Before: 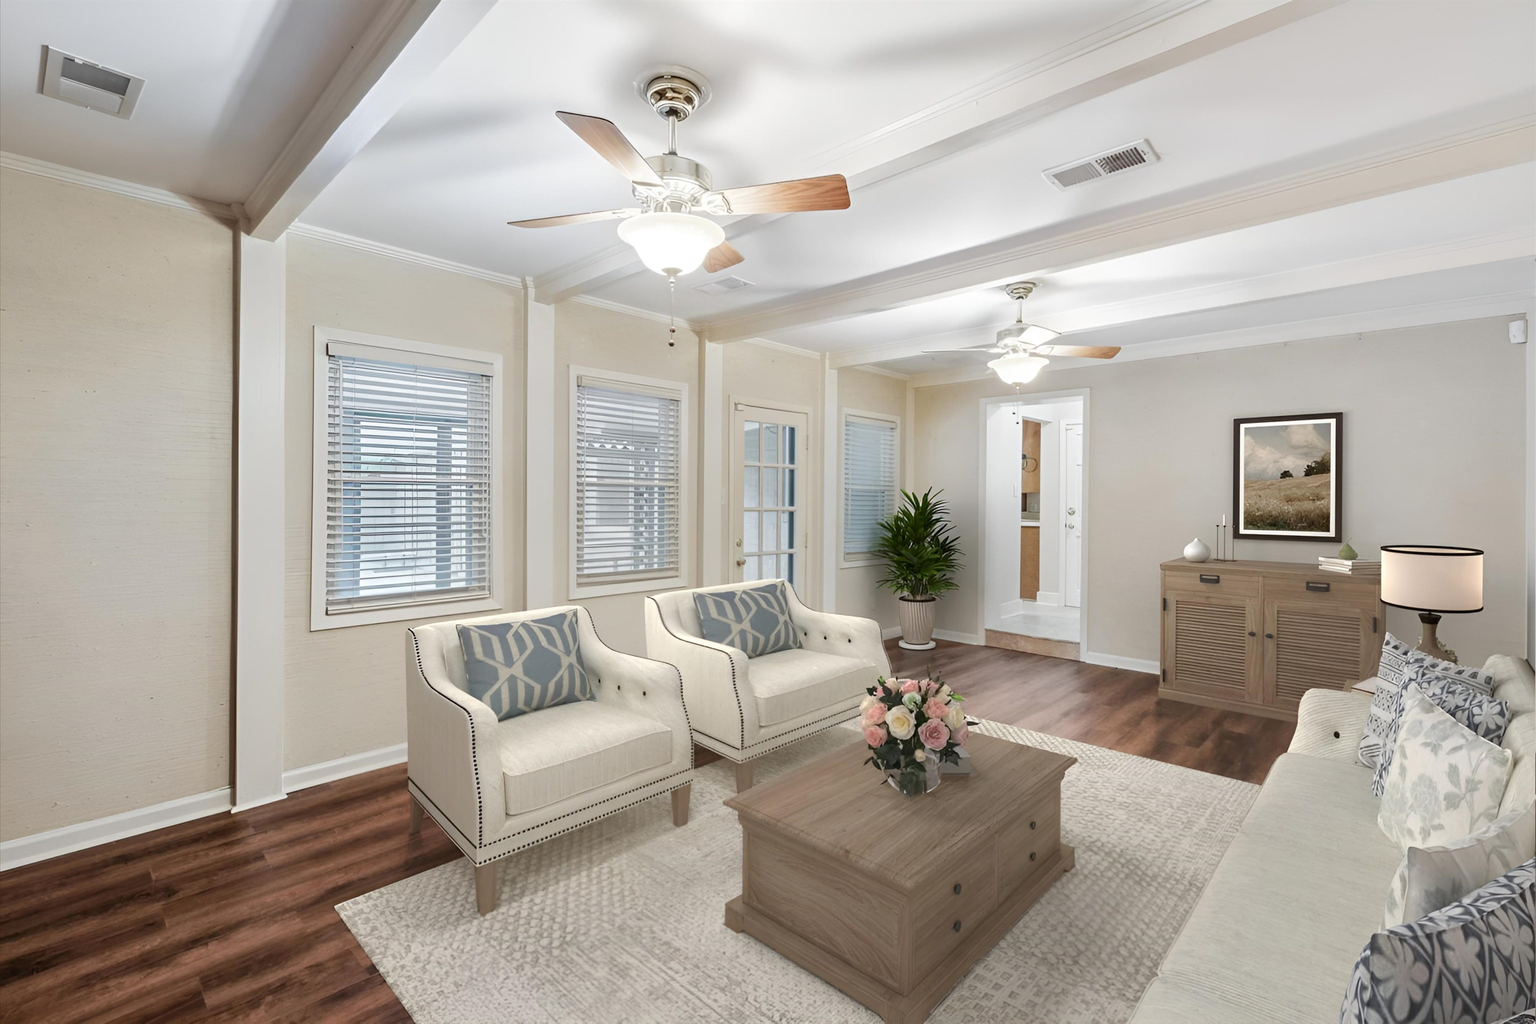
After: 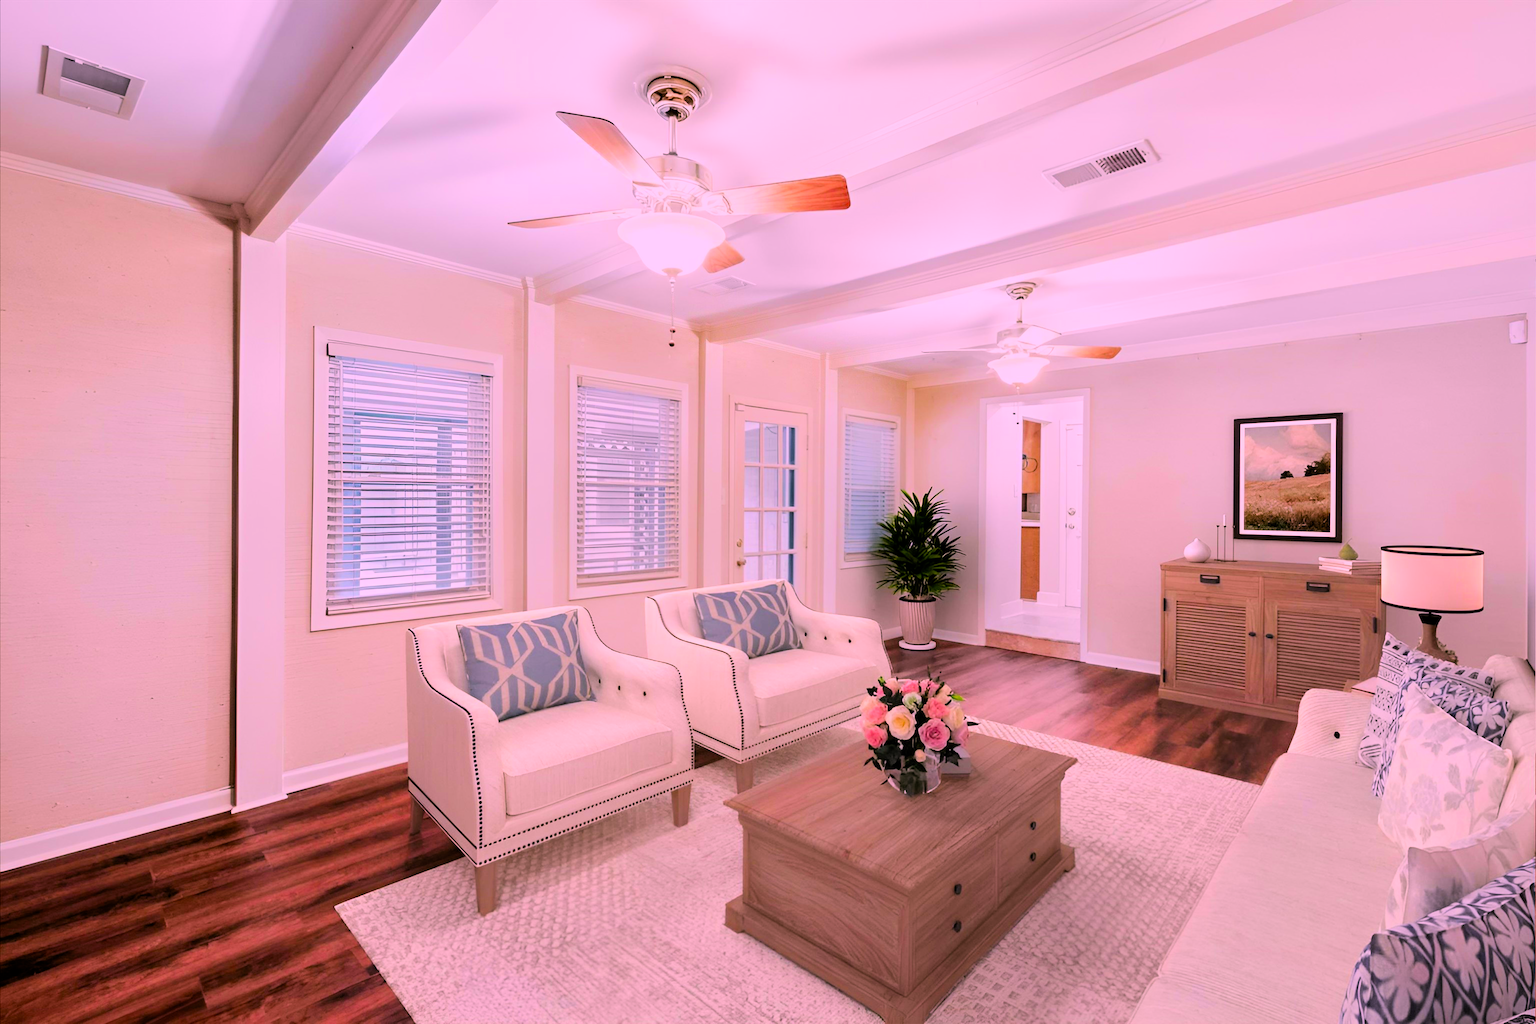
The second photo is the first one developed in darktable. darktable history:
color balance rgb: highlights gain › chroma 1%, highlights gain › hue 53.82°, perceptual saturation grading › global saturation 19.888%, perceptual brilliance grading › global brilliance -5.28%, perceptual brilliance grading › highlights 24.269%, perceptual brilliance grading › mid-tones 6.867%, perceptual brilliance grading › shadows -4.563%, contrast -9.786%
filmic rgb: black relative exposure -4.31 EV, white relative exposure 4.56 EV, hardness 2.38, contrast 1.051, color science v6 (2022)
color correction: highlights a* 19.12, highlights b* -12.19, saturation 1.64
